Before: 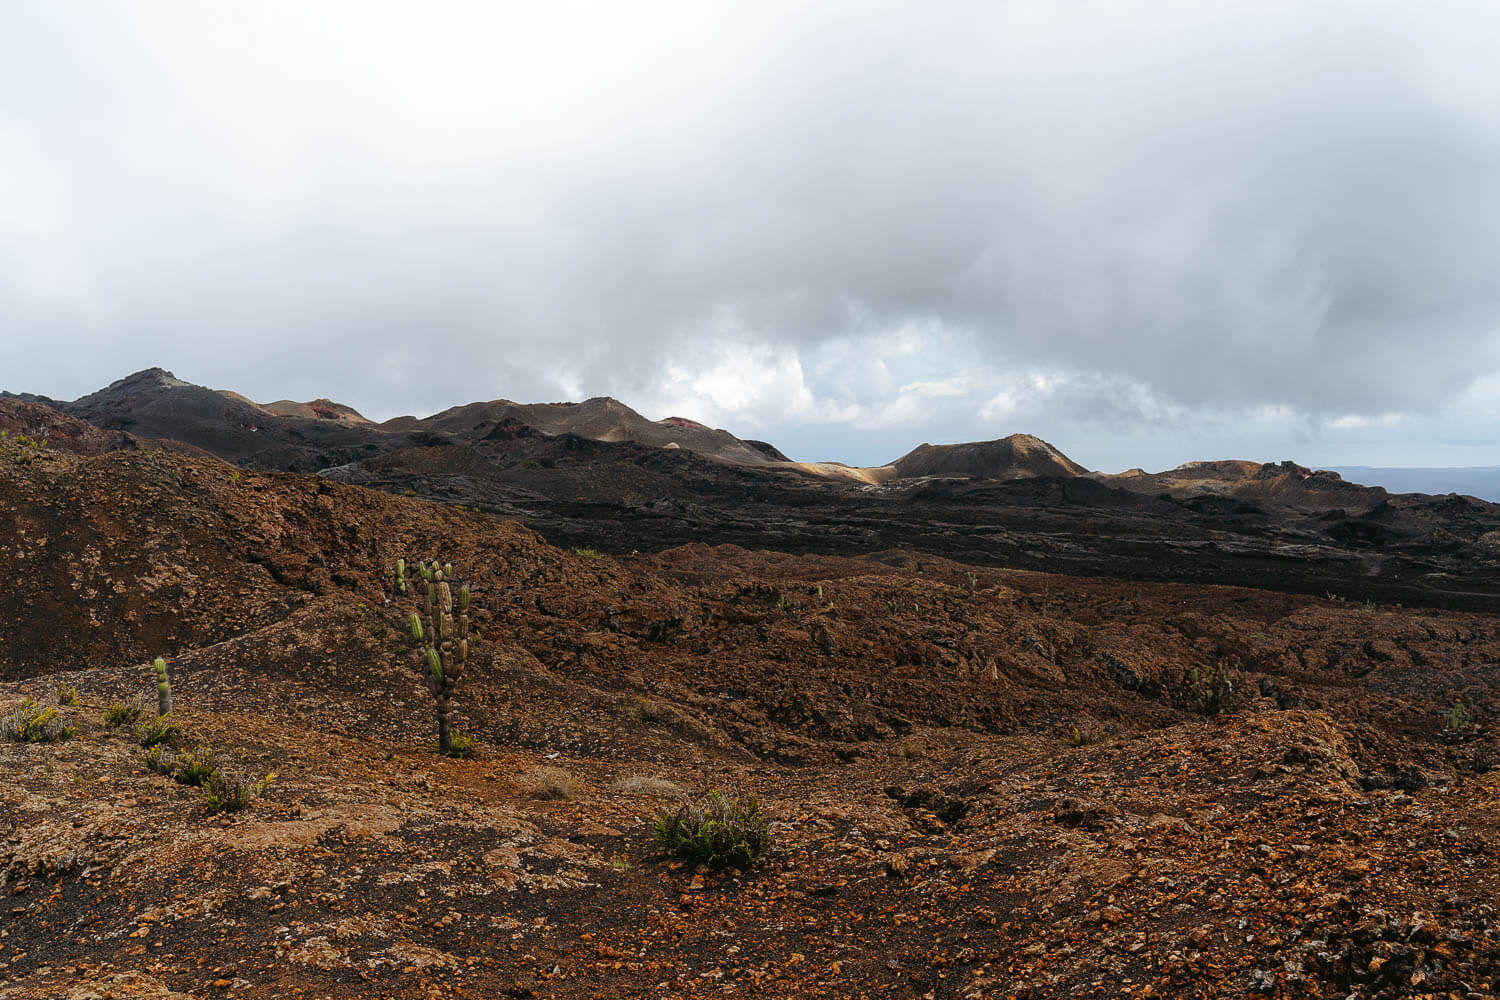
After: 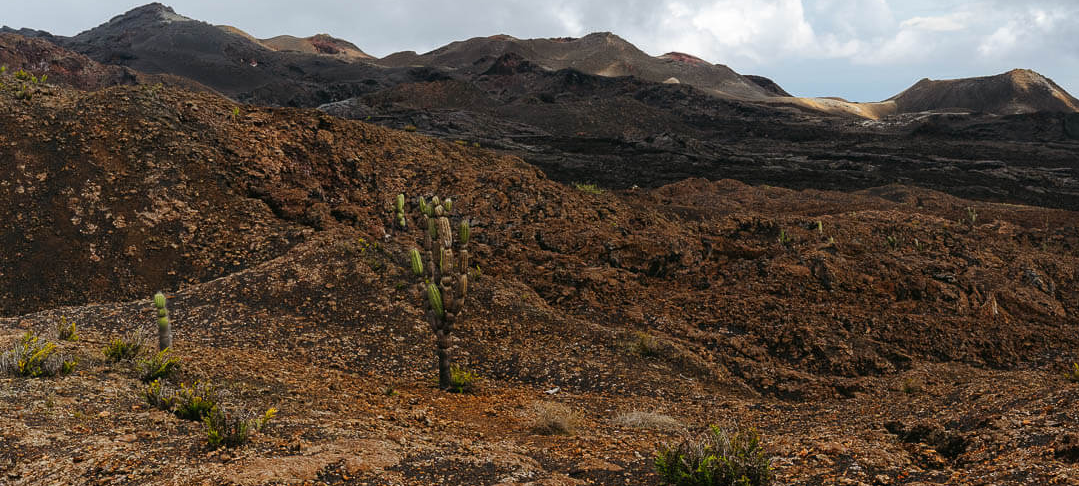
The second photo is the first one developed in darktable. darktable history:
crop: top 36.502%, right 28.02%, bottom 14.805%
